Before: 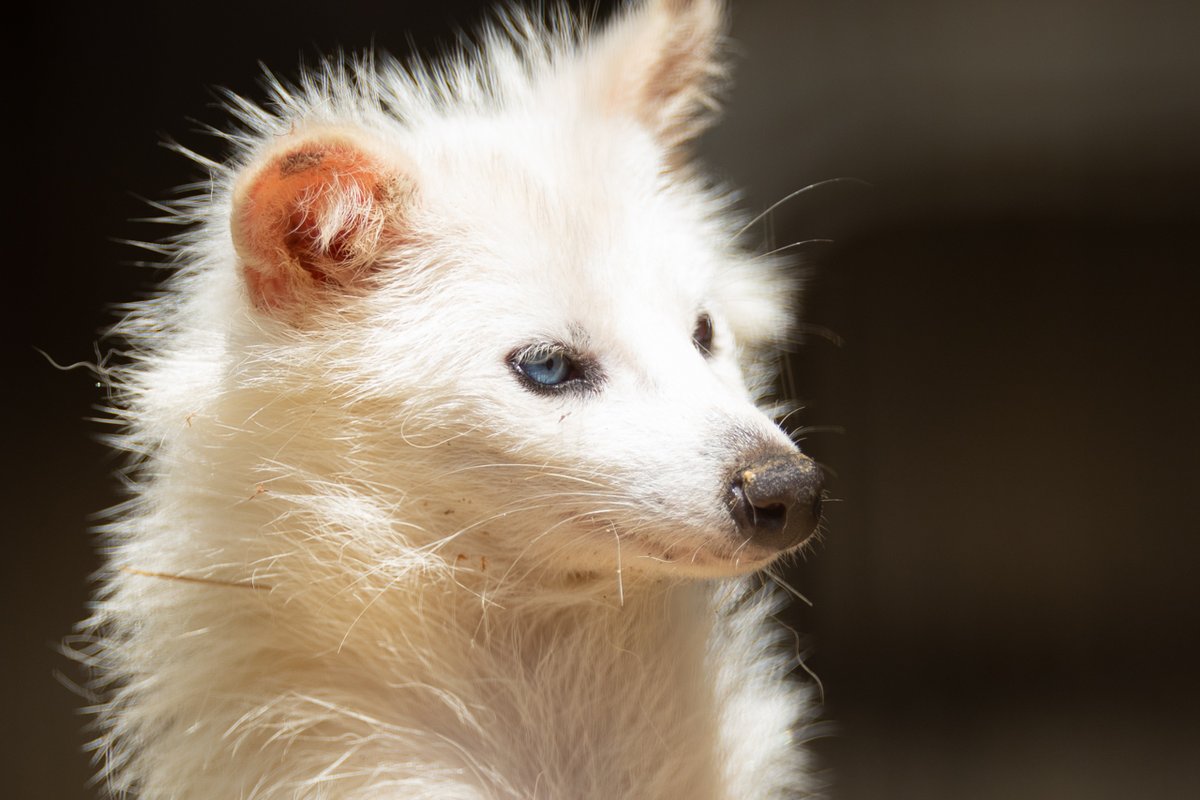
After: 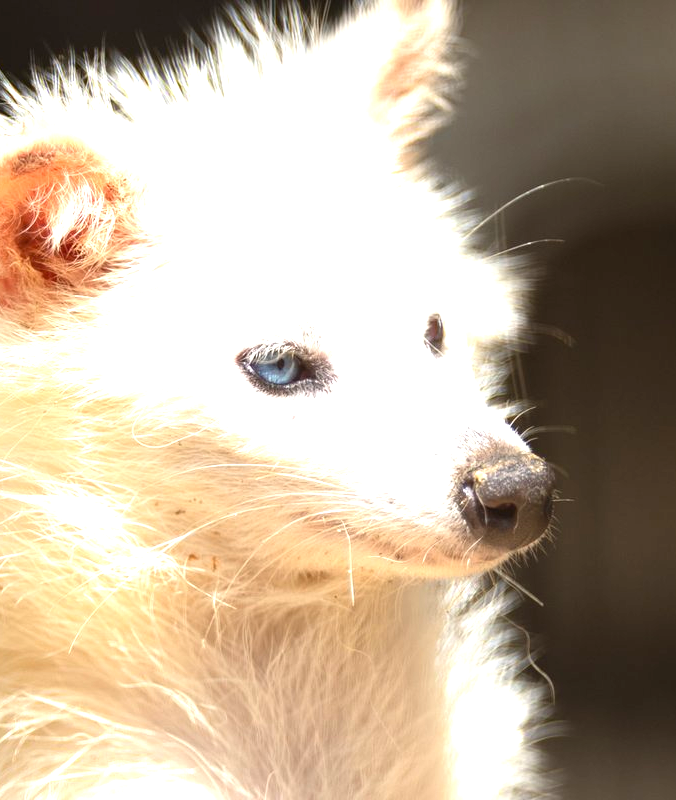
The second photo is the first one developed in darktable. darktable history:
crop and rotate: left 22.432%, right 21.172%
exposure: black level correction 0, exposure 1.199 EV, compensate highlight preservation false
